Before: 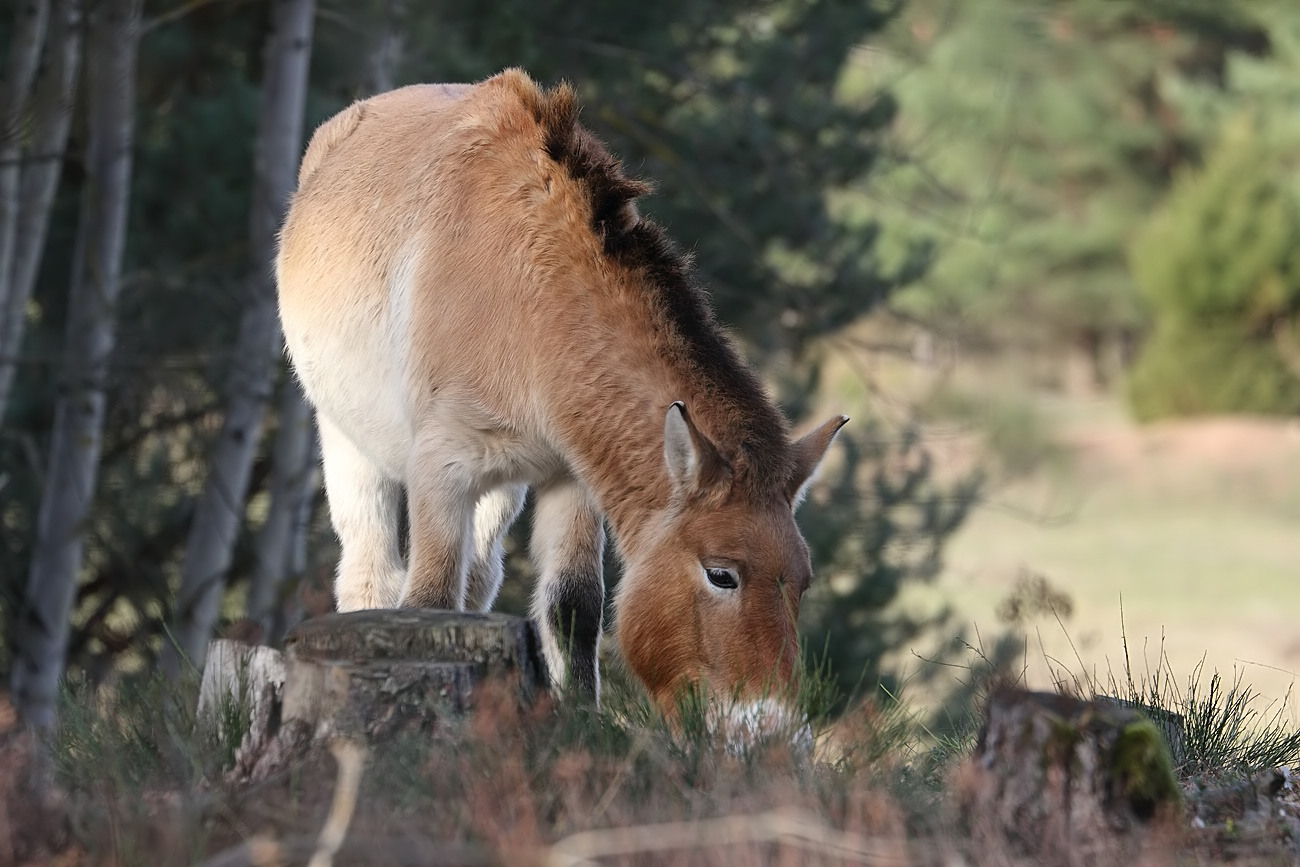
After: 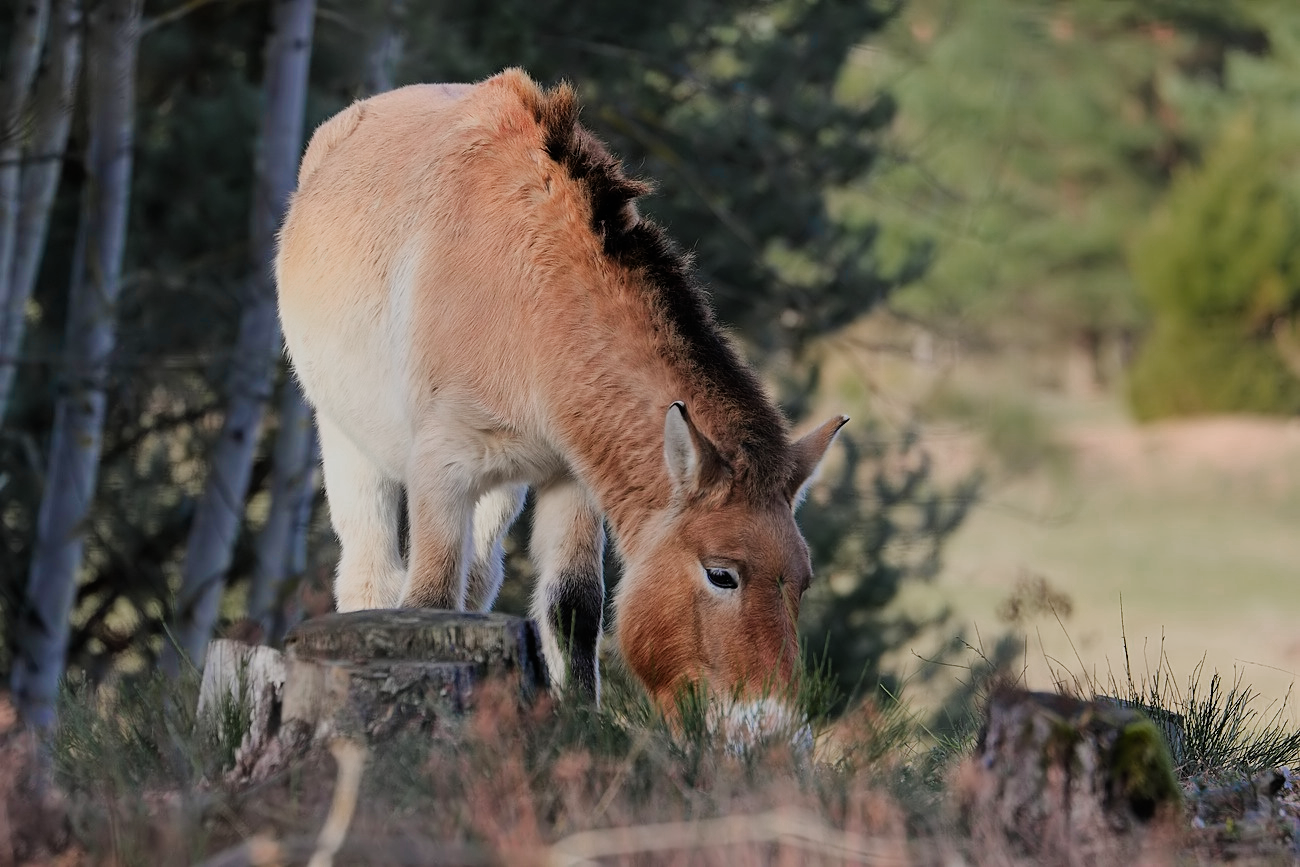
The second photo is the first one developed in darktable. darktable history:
filmic rgb: black relative exposure -7.65 EV, white relative exposure 4.56 EV, hardness 3.61
shadows and highlights: shadows 32.23, highlights -31.39, soften with gaussian
color zones: curves: ch0 [(0, 0.553) (0.123, 0.58) (0.23, 0.419) (0.468, 0.155) (0.605, 0.132) (0.723, 0.063) (0.833, 0.172) (0.921, 0.468)]; ch1 [(0.025, 0.645) (0.229, 0.584) (0.326, 0.551) (0.537, 0.446) (0.599, 0.911) (0.708, 1) (0.805, 0.944)]; ch2 [(0.086, 0.468) (0.254, 0.464) (0.638, 0.564) (0.702, 0.592) (0.768, 0.564)]
